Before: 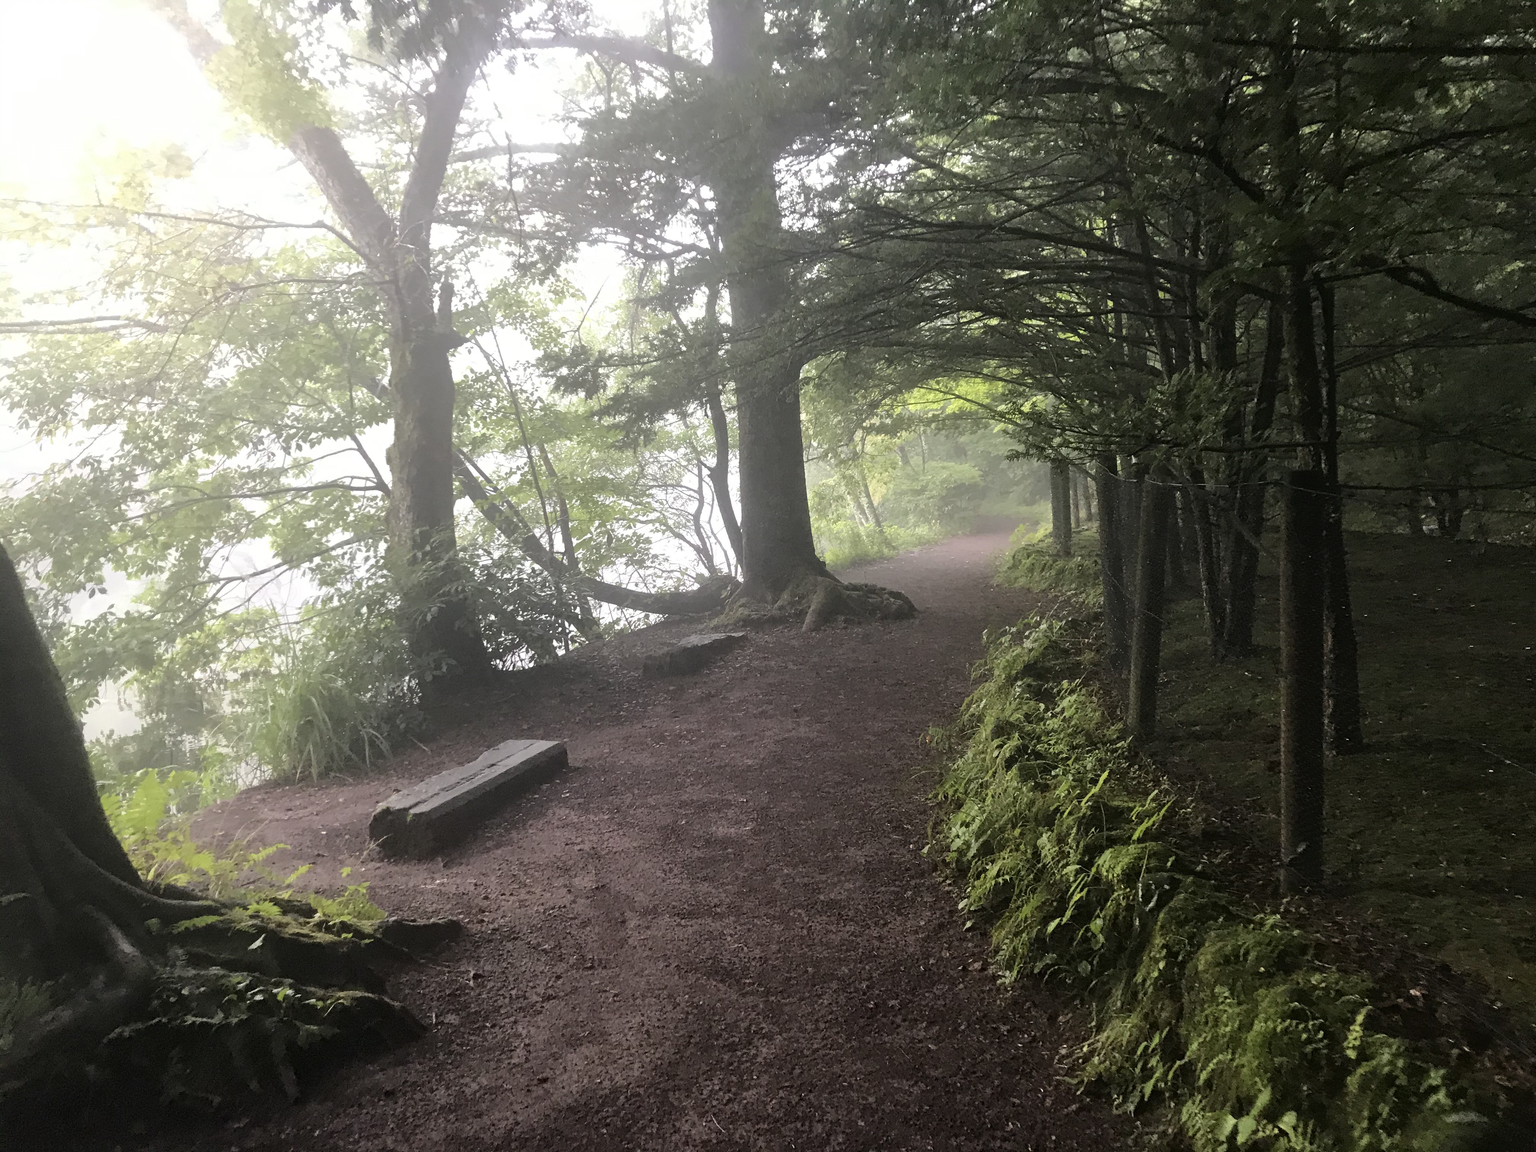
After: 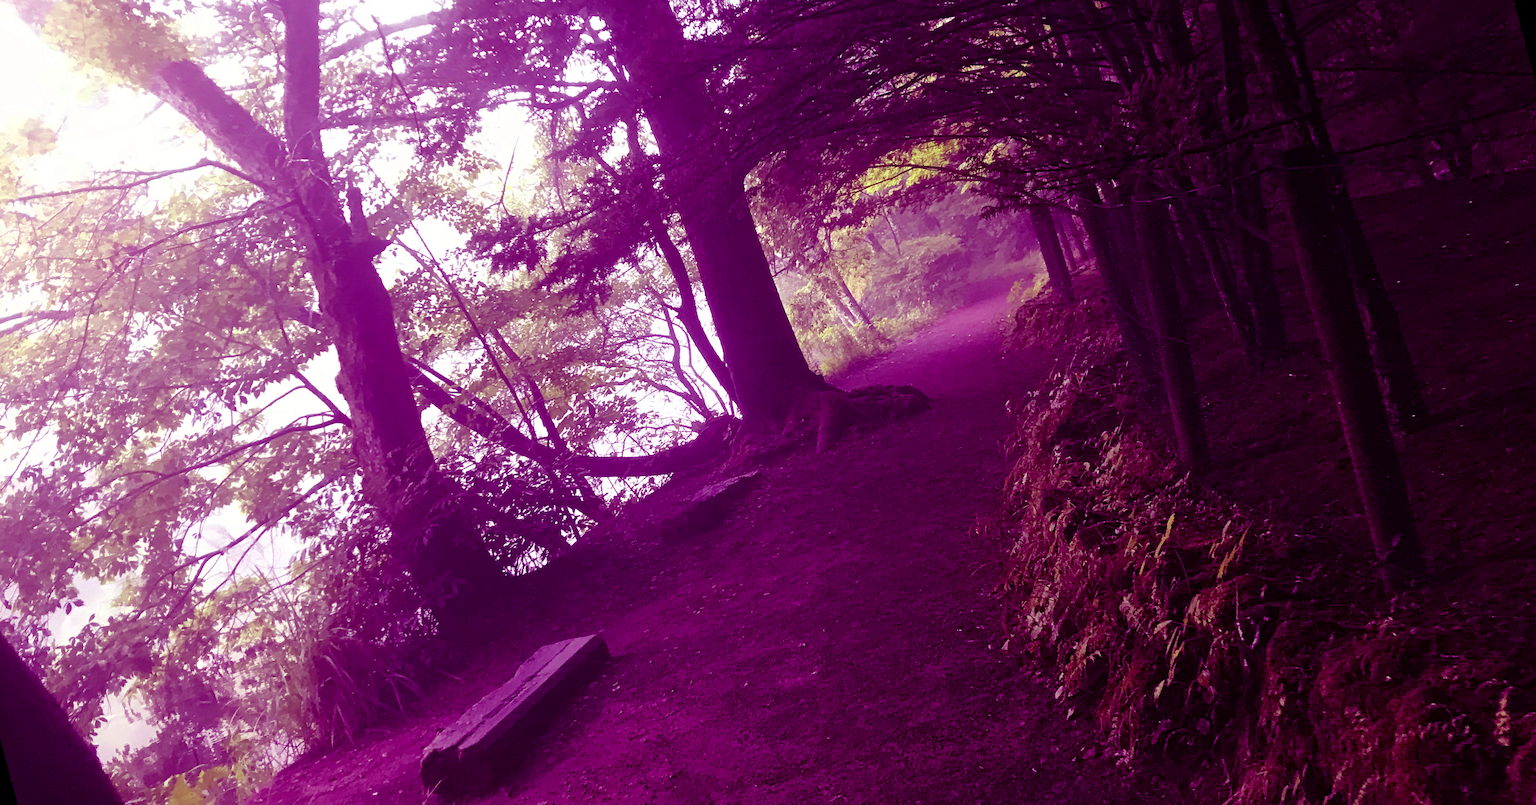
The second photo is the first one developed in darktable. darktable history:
rotate and perspective: rotation -14.8°, crop left 0.1, crop right 0.903, crop top 0.25, crop bottom 0.748
color balance: mode lift, gamma, gain (sRGB), lift [1, 1, 0.101, 1]
tone equalizer: on, module defaults
